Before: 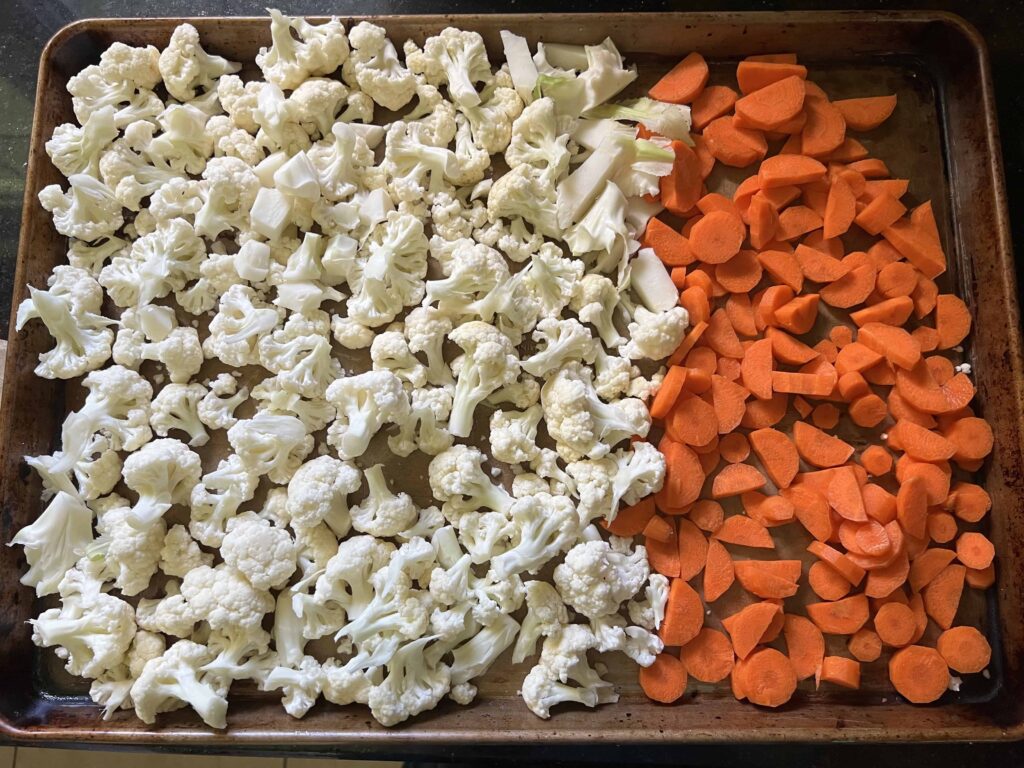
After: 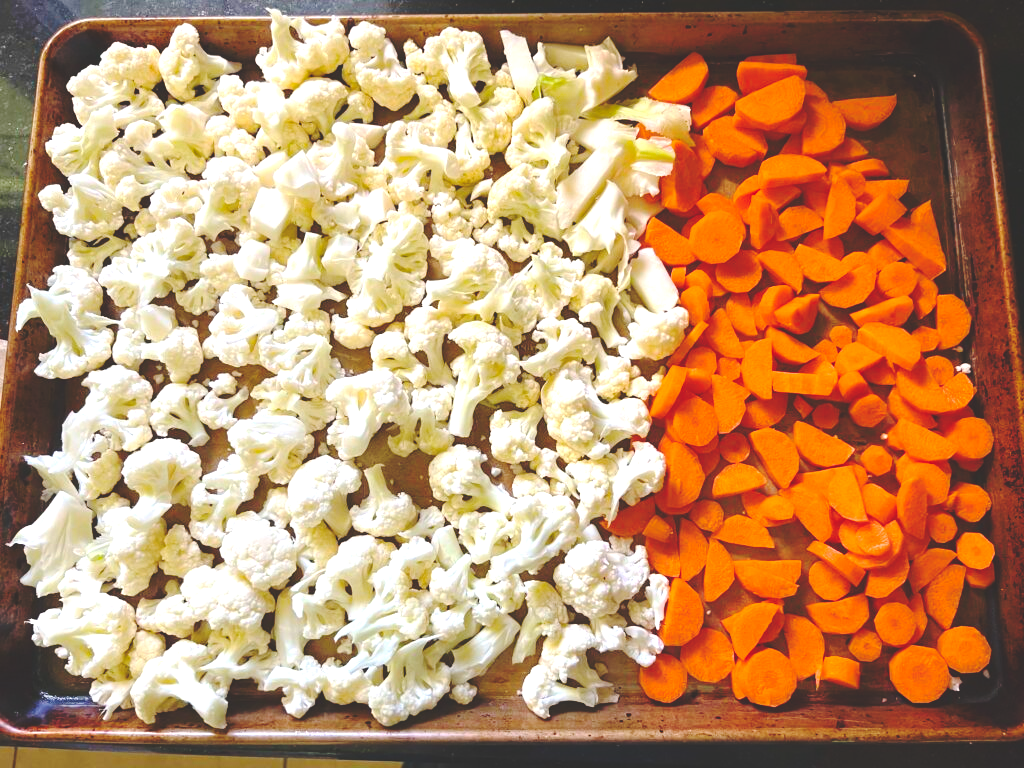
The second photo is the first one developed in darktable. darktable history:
color balance rgb: perceptual saturation grading › global saturation 30%, global vibrance 20%
base curve: curves: ch0 [(0, 0.024) (0.055, 0.065) (0.121, 0.166) (0.236, 0.319) (0.693, 0.726) (1, 1)], preserve colors none
exposure: exposure 0.74 EV, compensate highlight preservation false
